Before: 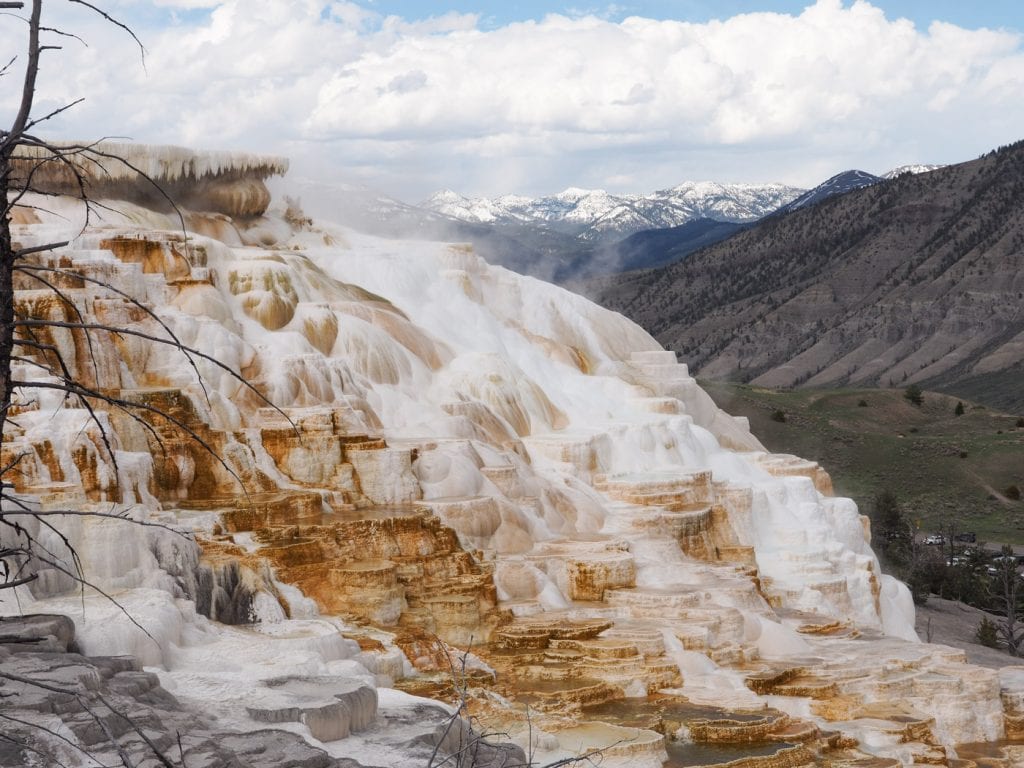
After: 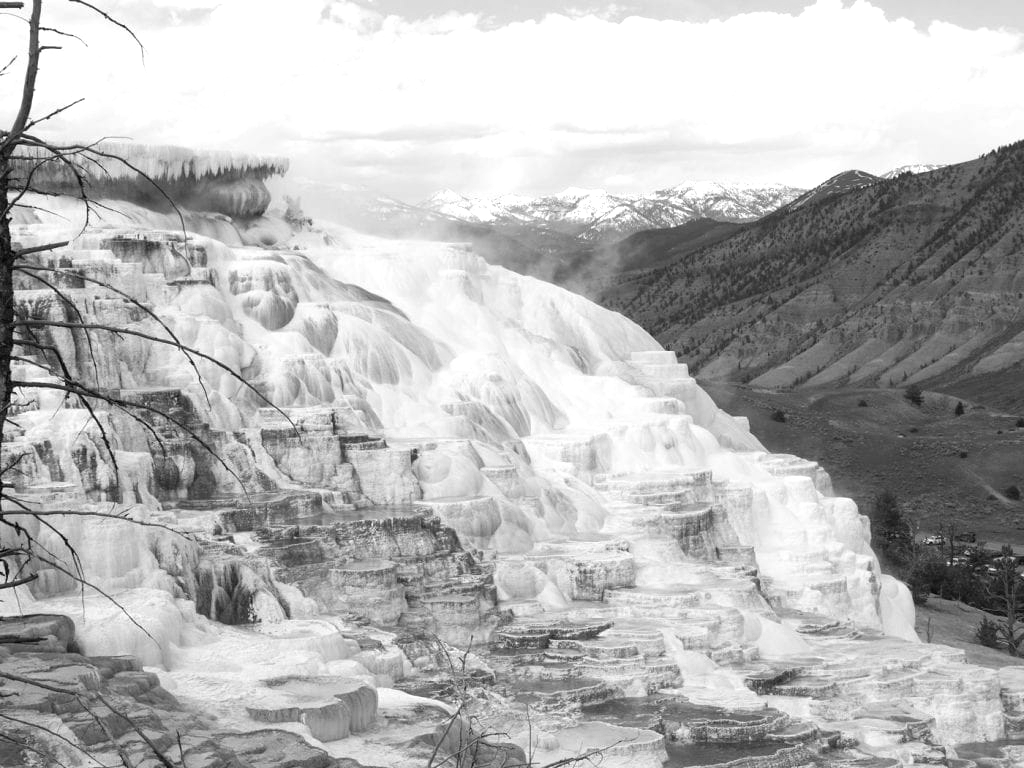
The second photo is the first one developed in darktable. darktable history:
exposure: black level correction 0.001, exposure 0.499 EV, compensate highlight preservation false
color zones: curves: ch0 [(0.004, 0.588) (0.116, 0.636) (0.259, 0.476) (0.423, 0.464) (0.75, 0.5)]; ch1 [(0, 0) (0.143, 0) (0.286, 0) (0.429, 0) (0.571, 0) (0.714, 0) (0.857, 0)]
